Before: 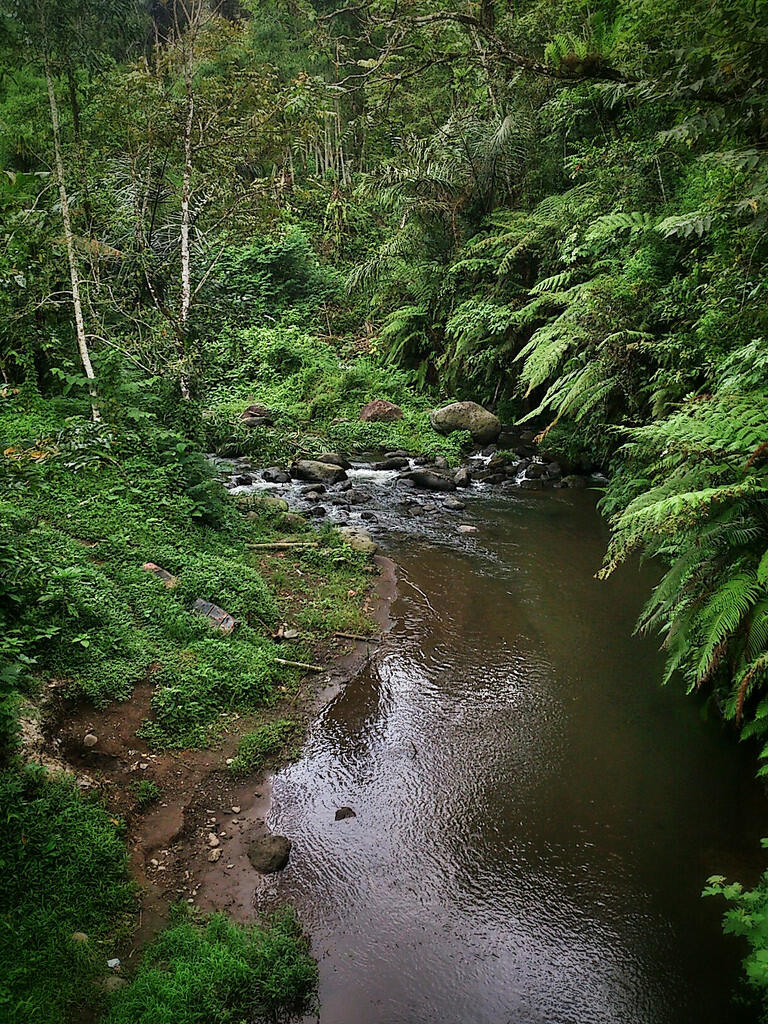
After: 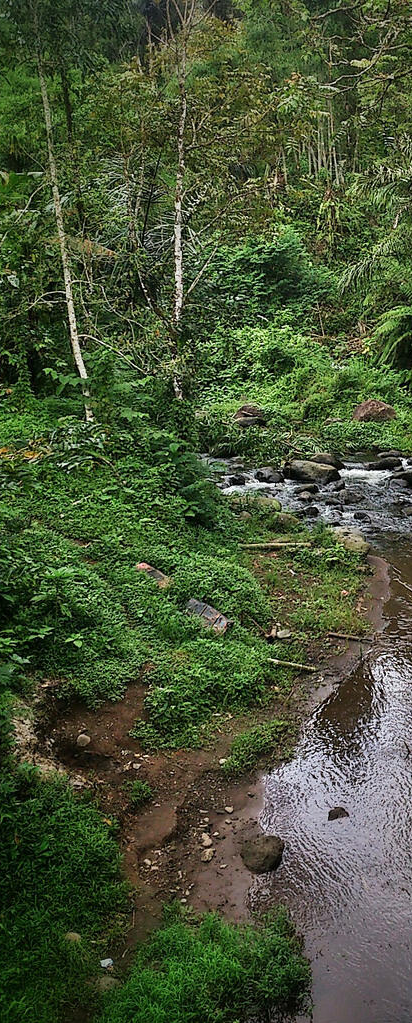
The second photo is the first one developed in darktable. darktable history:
crop: left 0.915%, right 45.357%, bottom 0.09%
